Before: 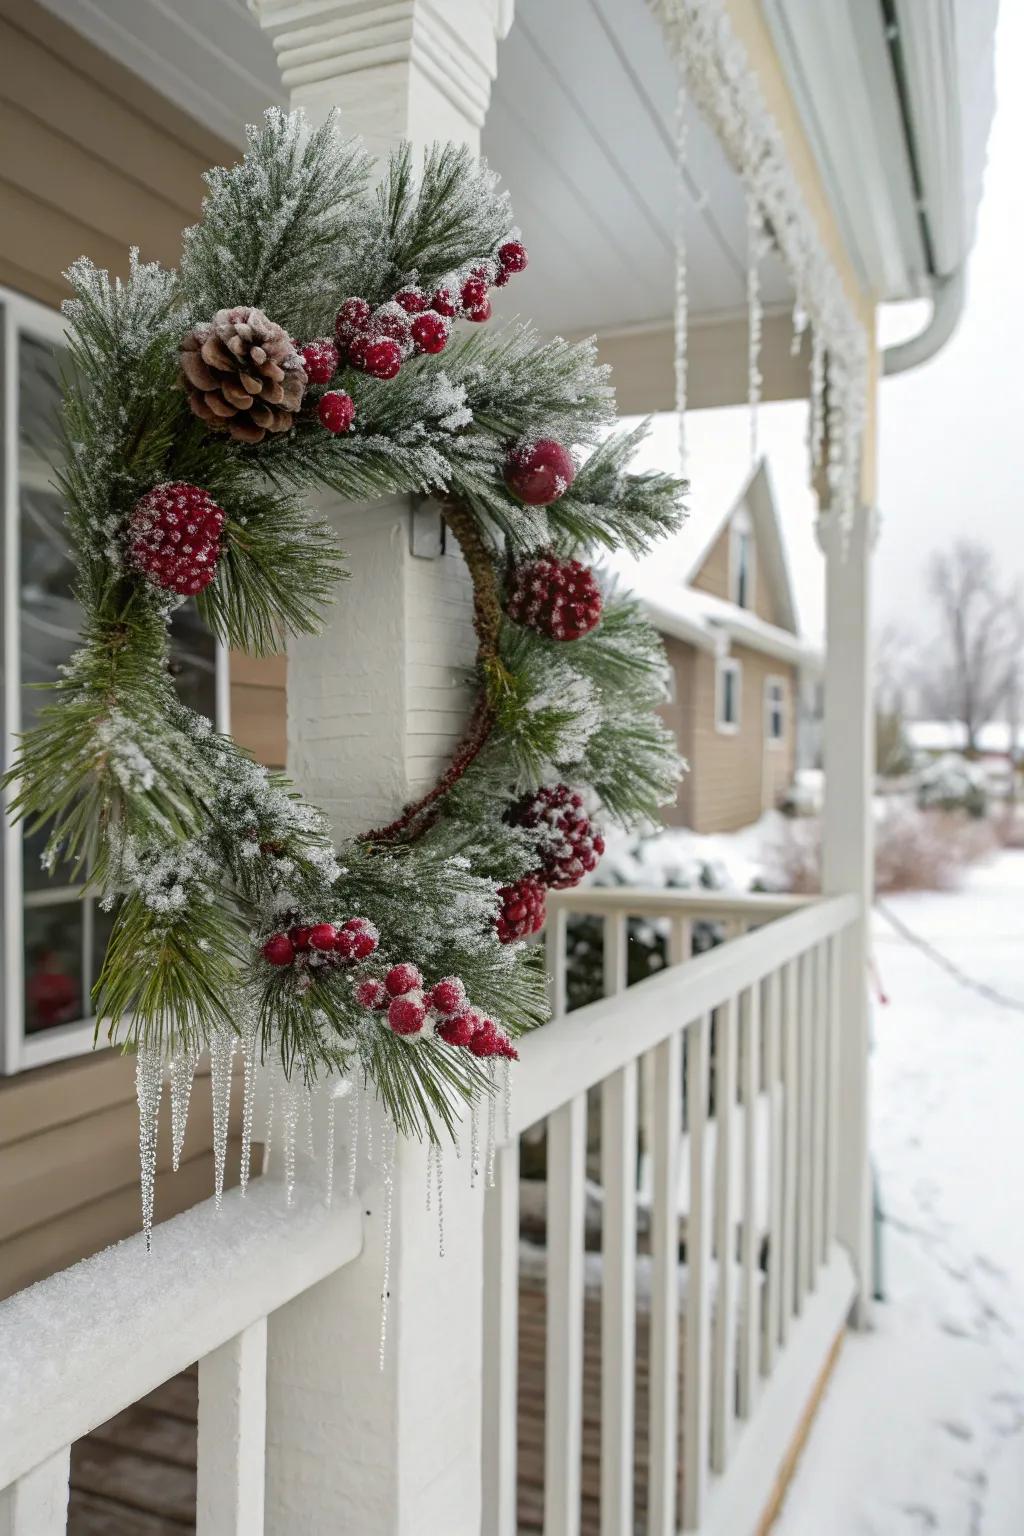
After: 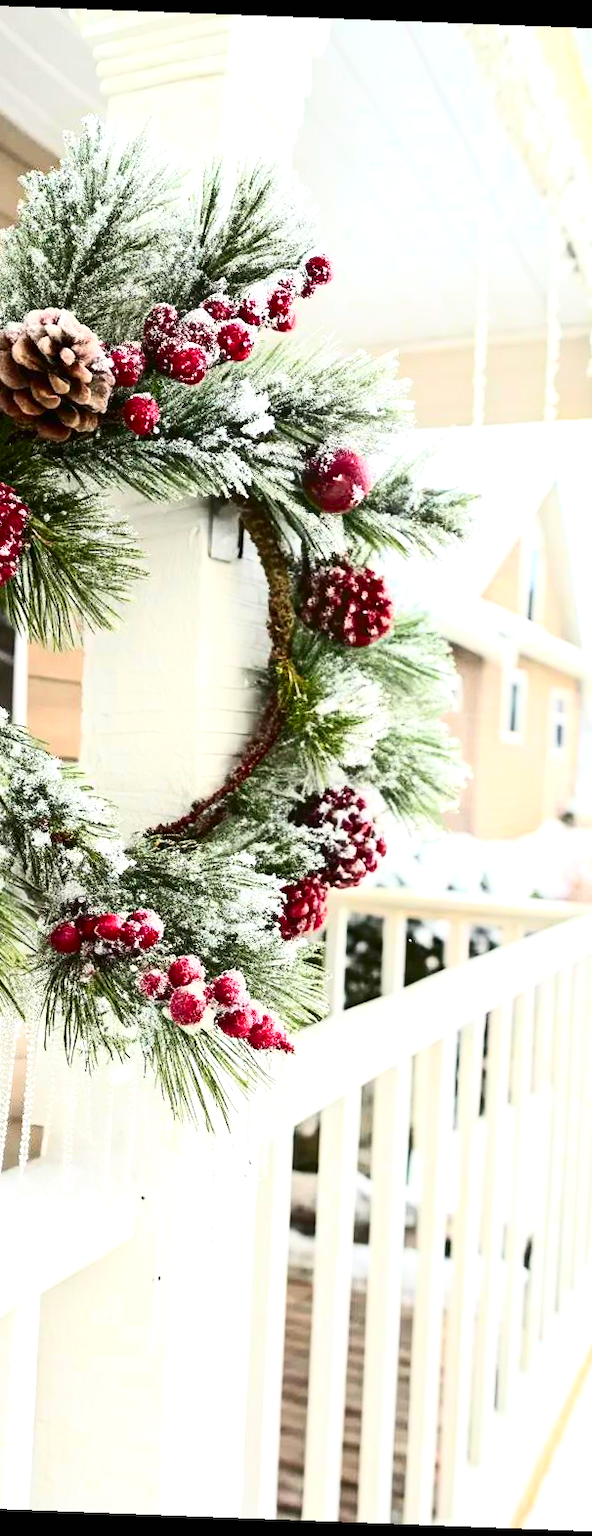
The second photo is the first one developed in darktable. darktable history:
contrast brightness saturation: contrast 0.4, brightness 0.1, saturation 0.21
exposure: black level correction 0, exposure 1.2 EV, compensate highlight preservation false
crop: left 21.674%, right 22.086%
rotate and perspective: rotation 2.17°, automatic cropping off
